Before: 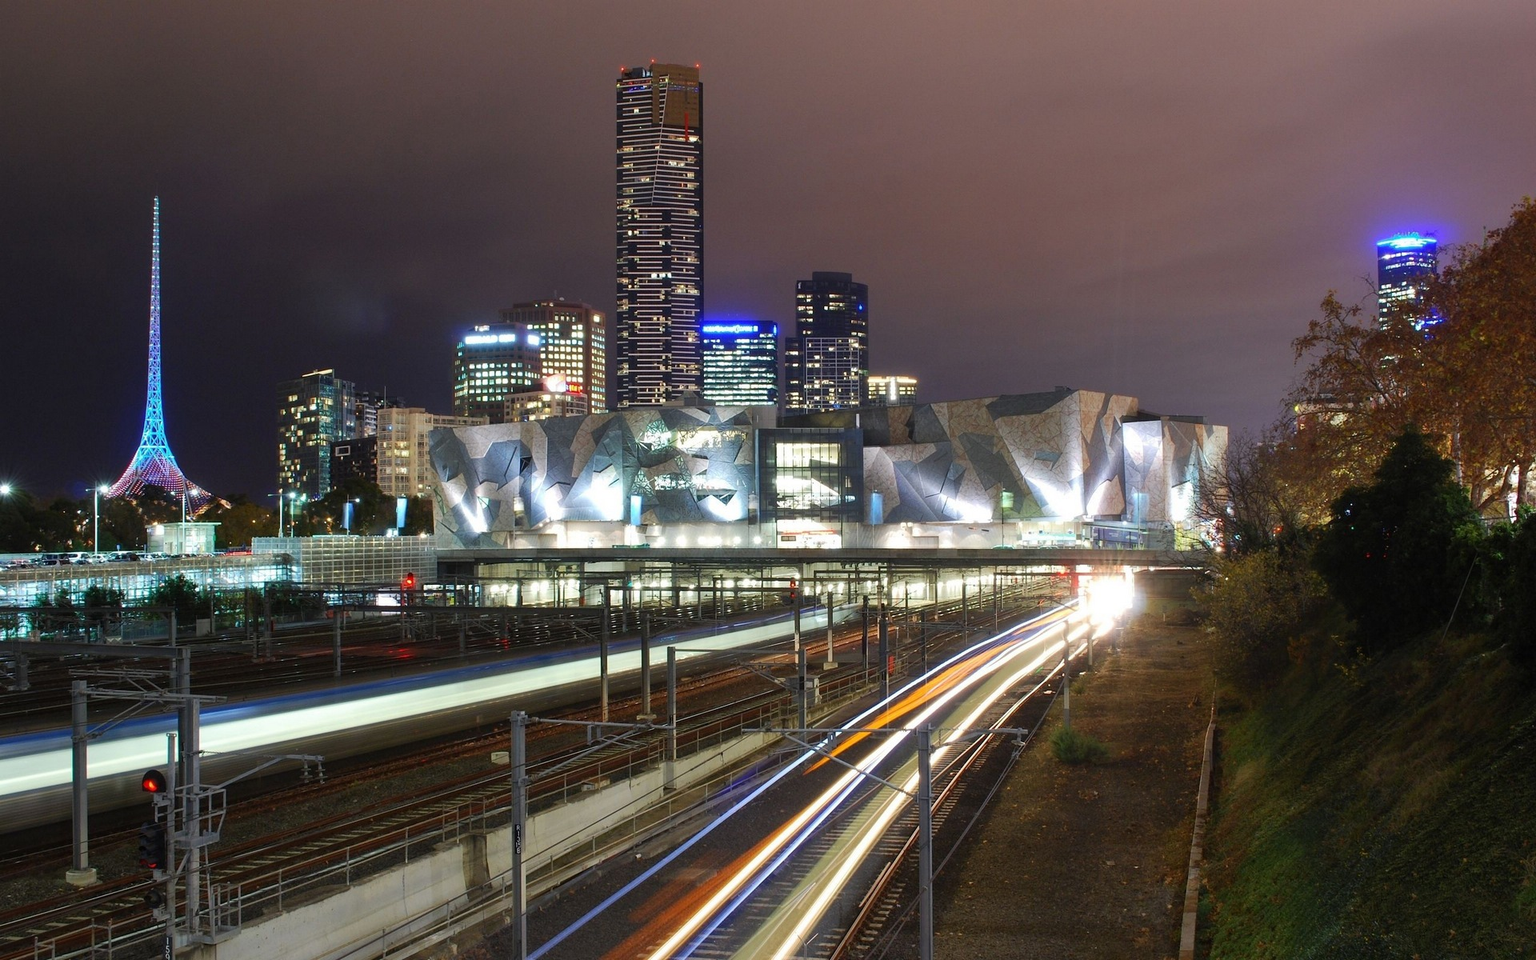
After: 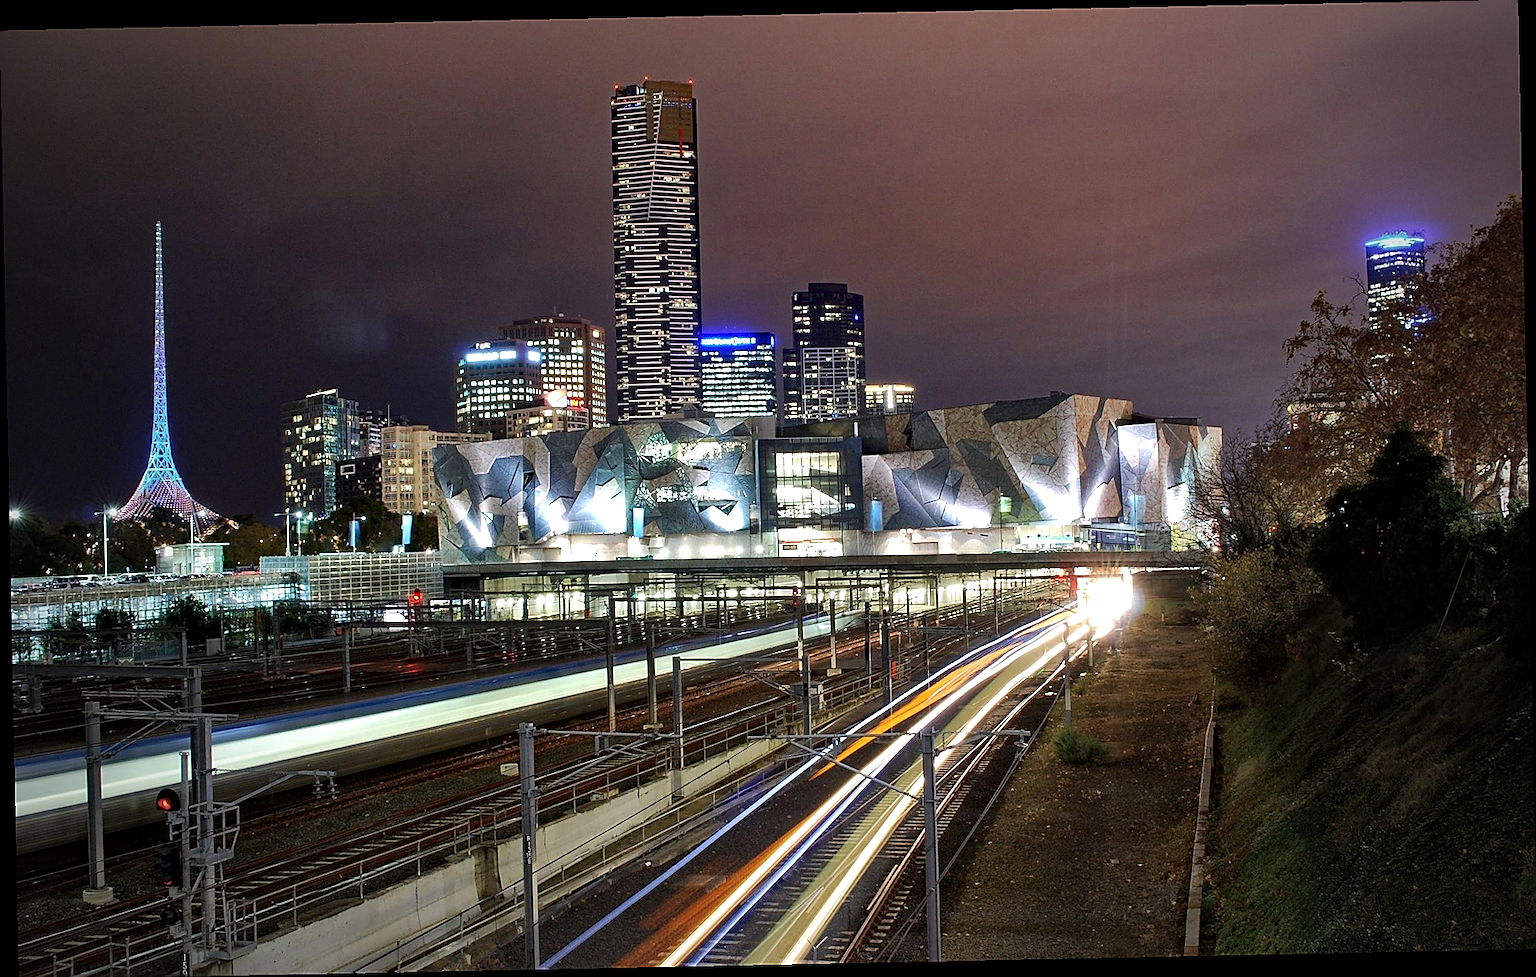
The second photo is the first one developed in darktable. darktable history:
vignetting: fall-off start 72.14%, fall-off radius 108.07%, brightness -0.713, saturation -0.488, center (-0.054, -0.359), width/height ratio 0.729
local contrast: mode bilateral grid, contrast 25, coarseness 47, detail 151%, midtone range 0.2
haze removal: strength 0.29, distance 0.25, compatibility mode true, adaptive false
sharpen: radius 1.4, amount 1.25, threshold 0.7
rotate and perspective: rotation -1.17°, automatic cropping off
